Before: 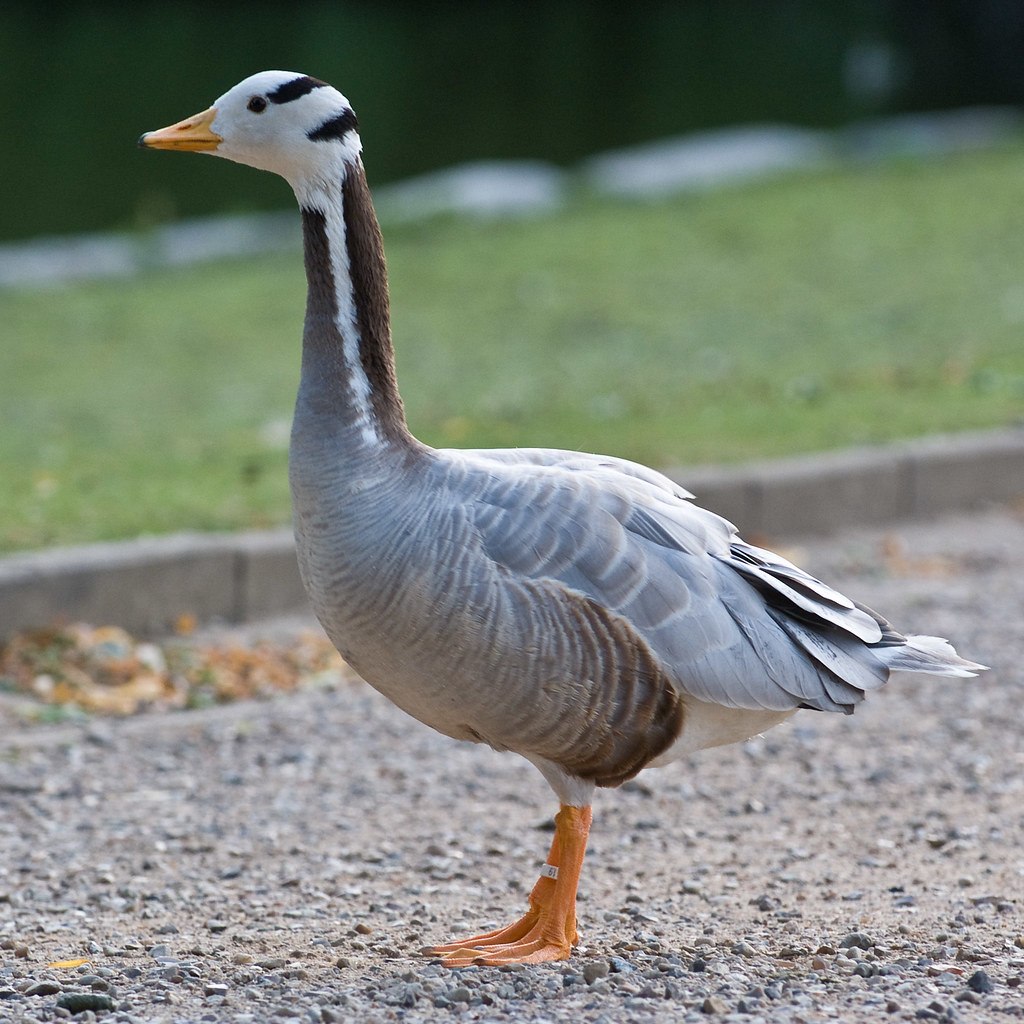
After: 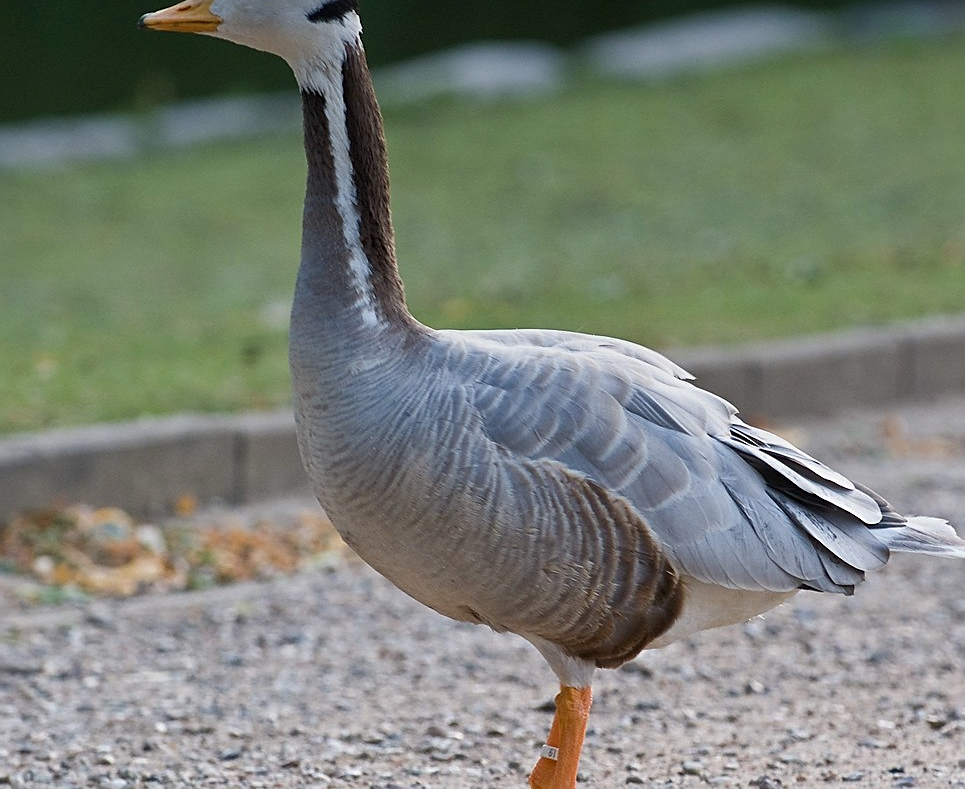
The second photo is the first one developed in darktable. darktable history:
crop and rotate: angle 0.03°, top 11.643%, right 5.651%, bottom 11.189%
sharpen: on, module defaults
graduated density: on, module defaults
